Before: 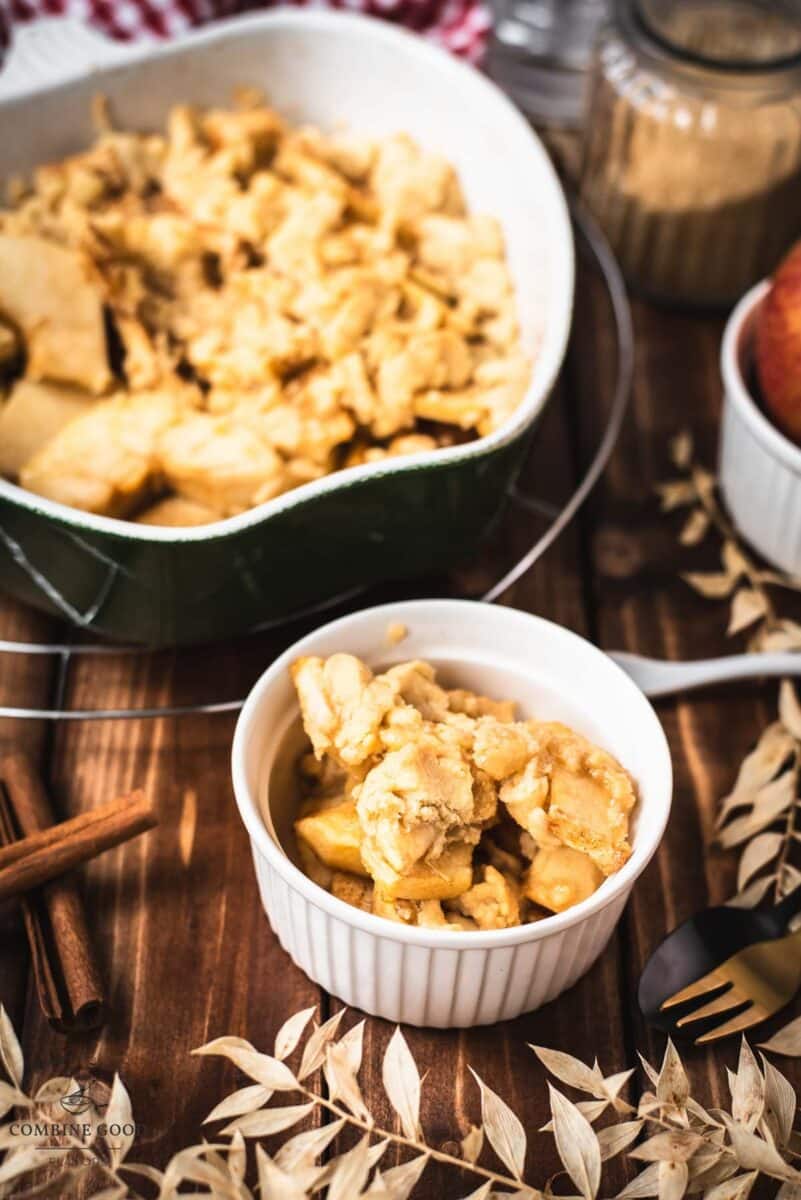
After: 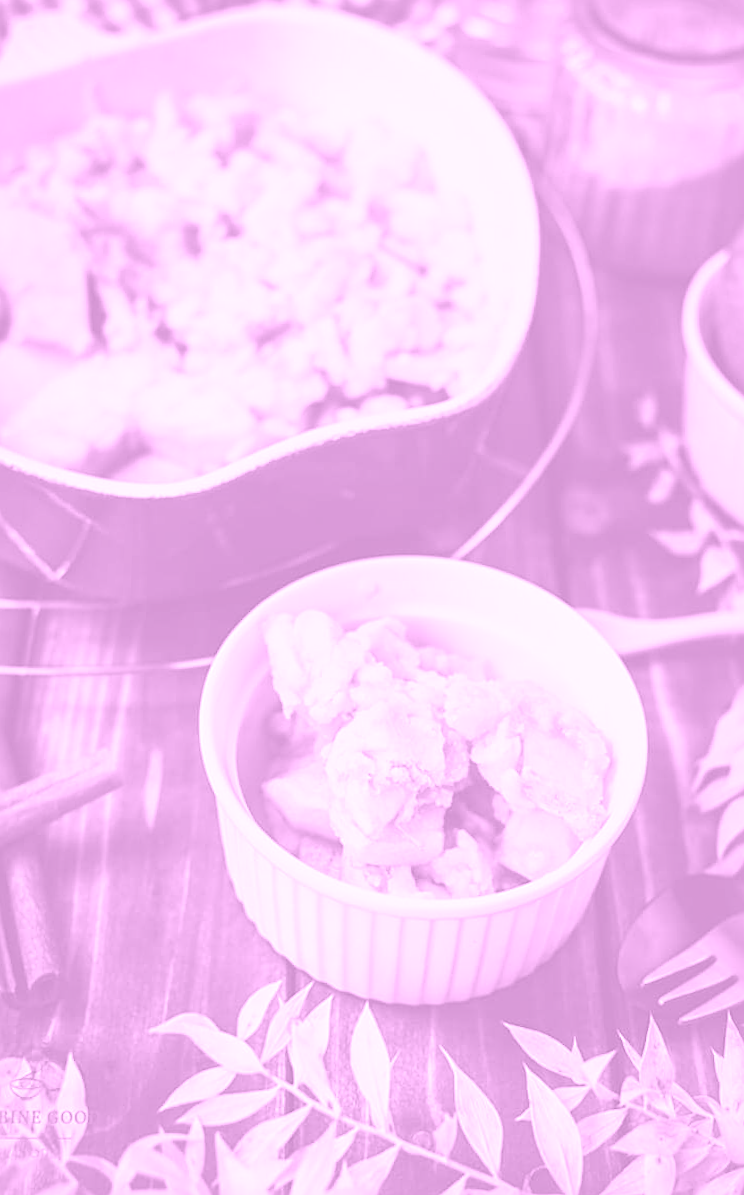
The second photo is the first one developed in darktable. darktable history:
exposure: black level correction 0, exposure 0.7 EV, compensate exposure bias true, compensate highlight preservation false
colorize: hue 331.2°, saturation 75%, source mix 30.28%, lightness 70.52%, version 1
sharpen: on, module defaults
rotate and perspective: rotation 0.215°, lens shift (vertical) -0.139, crop left 0.069, crop right 0.939, crop top 0.002, crop bottom 0.996
